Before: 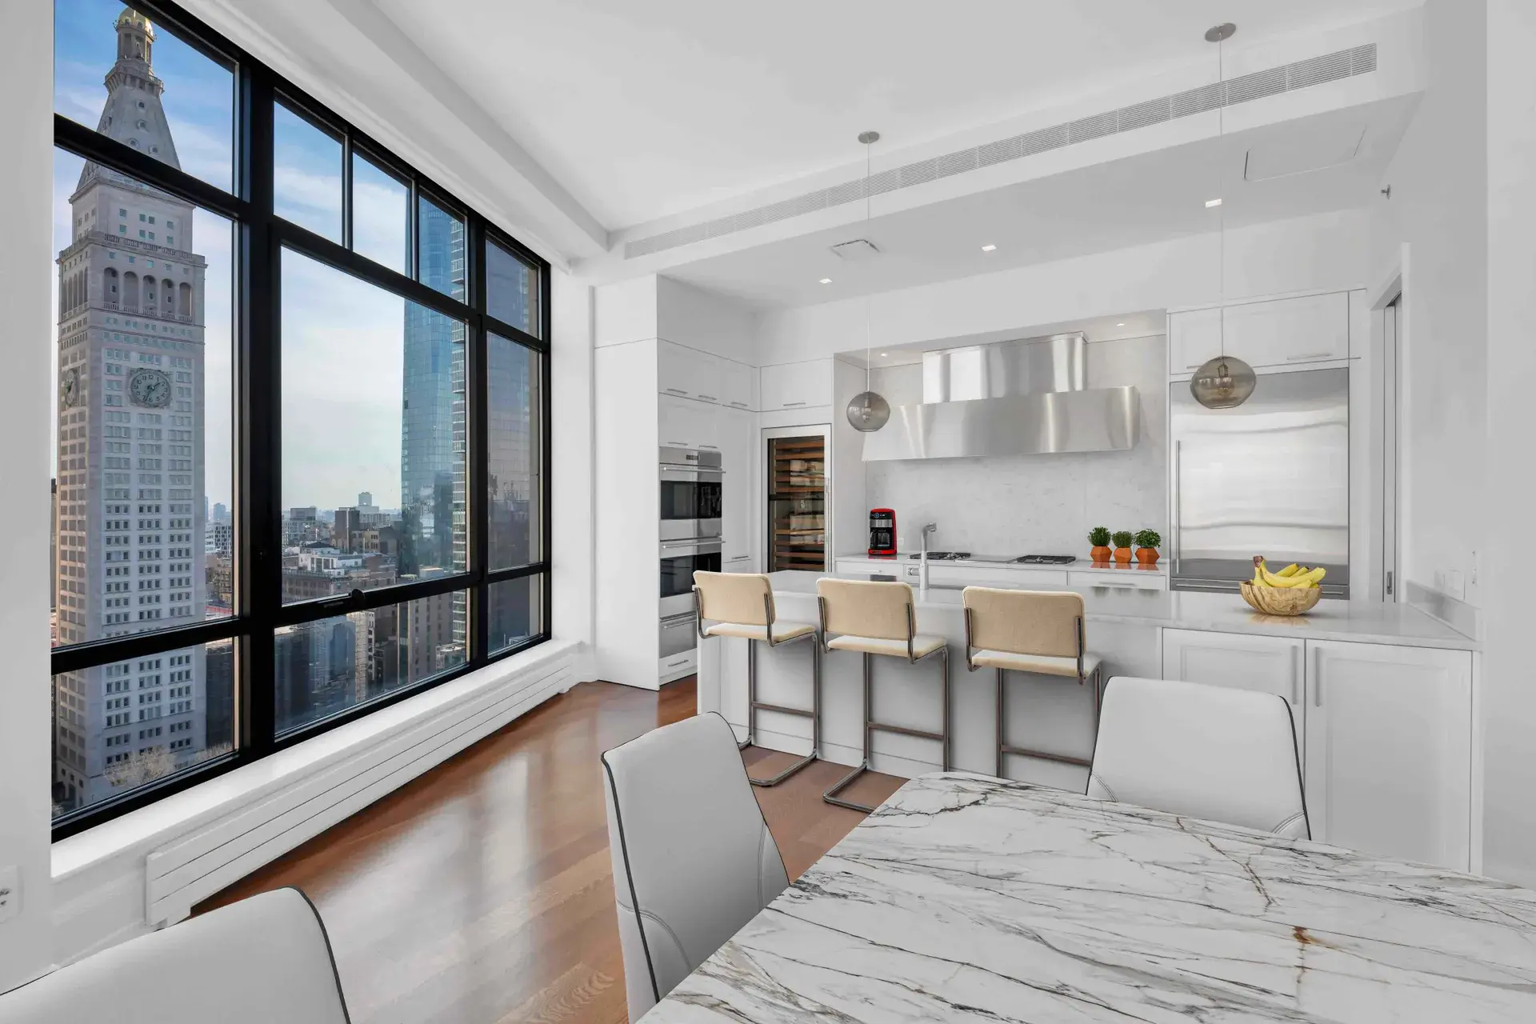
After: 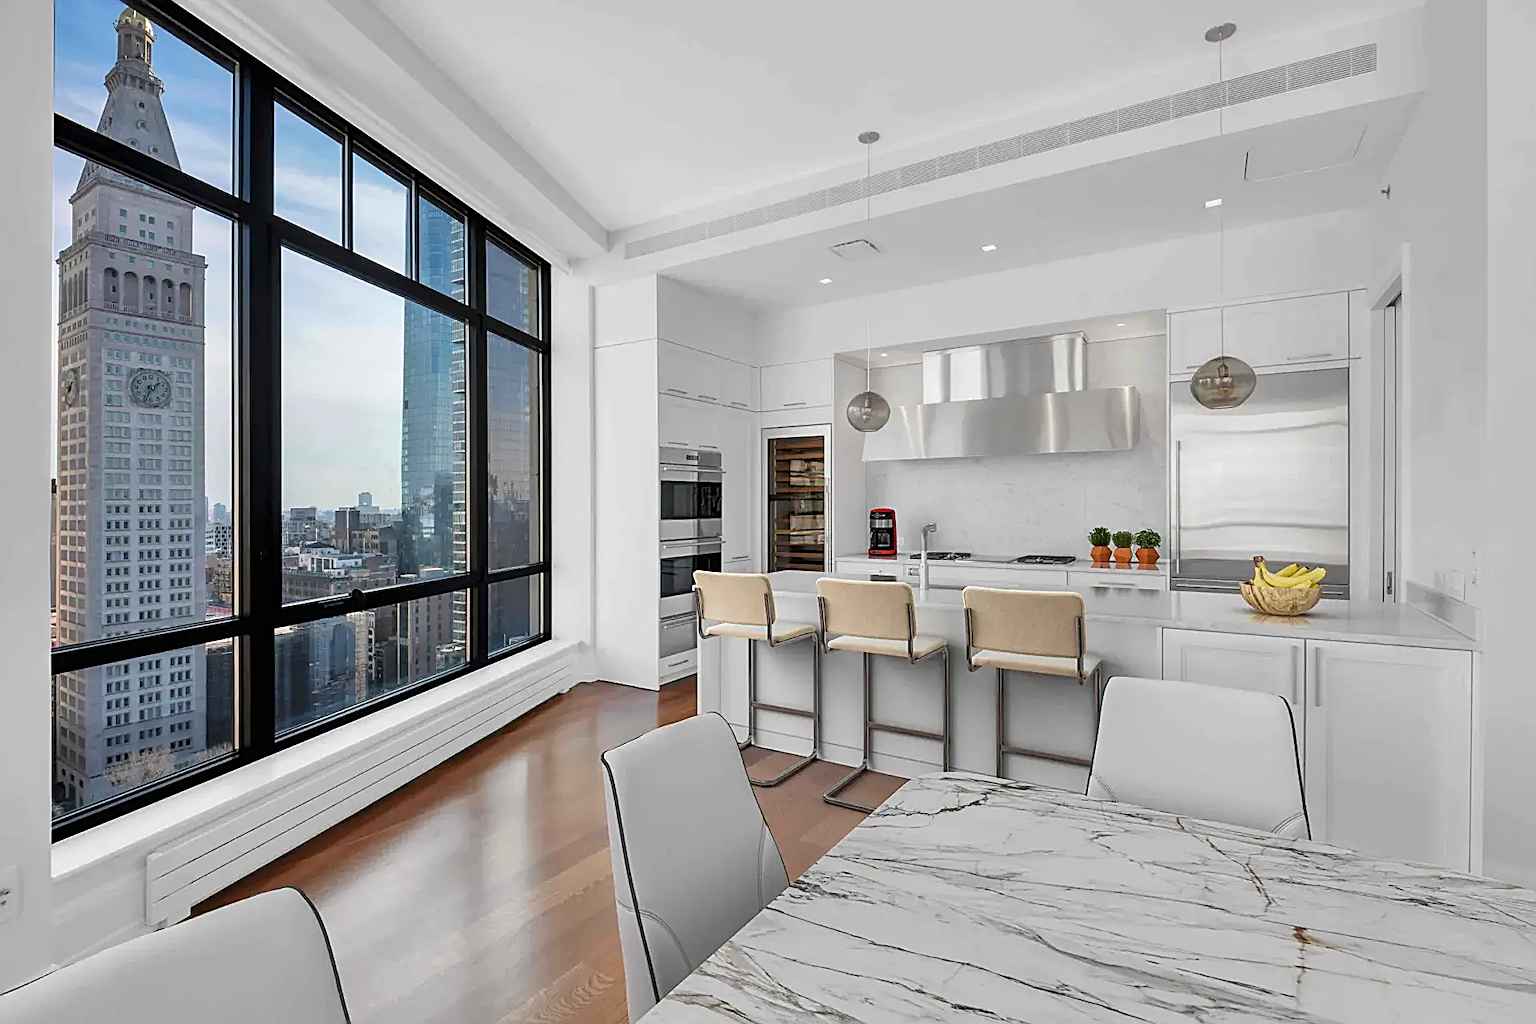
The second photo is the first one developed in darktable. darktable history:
sharpen: amount 0.909
